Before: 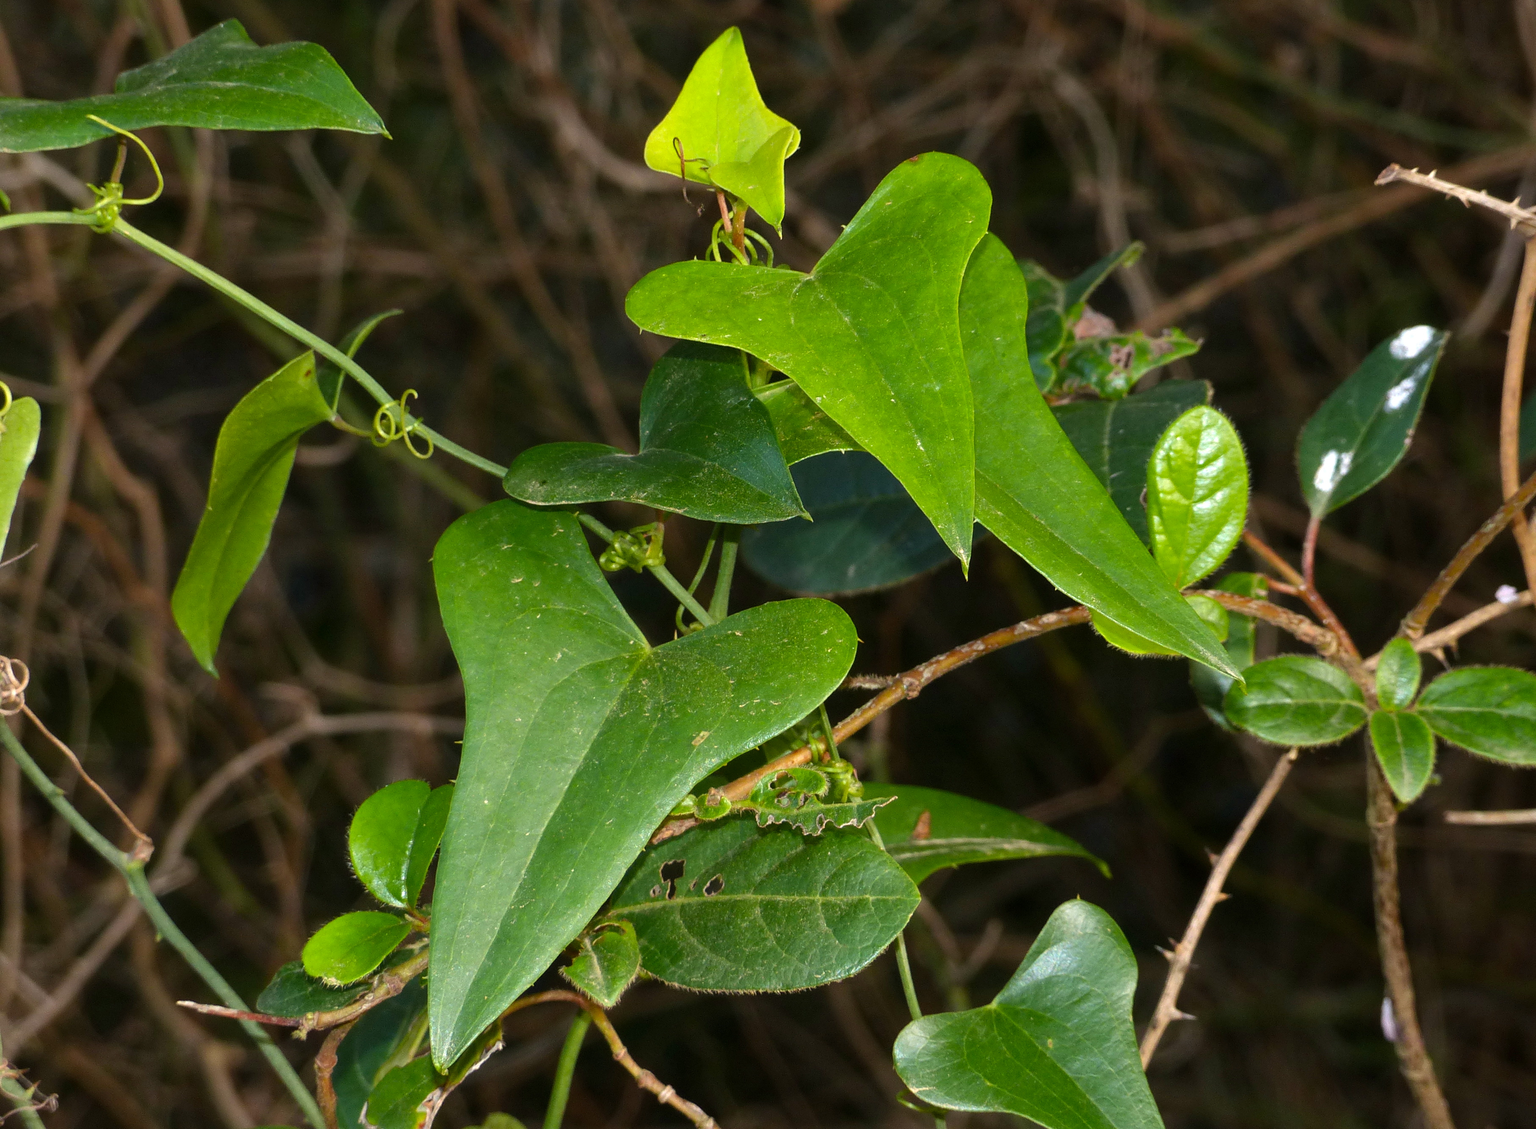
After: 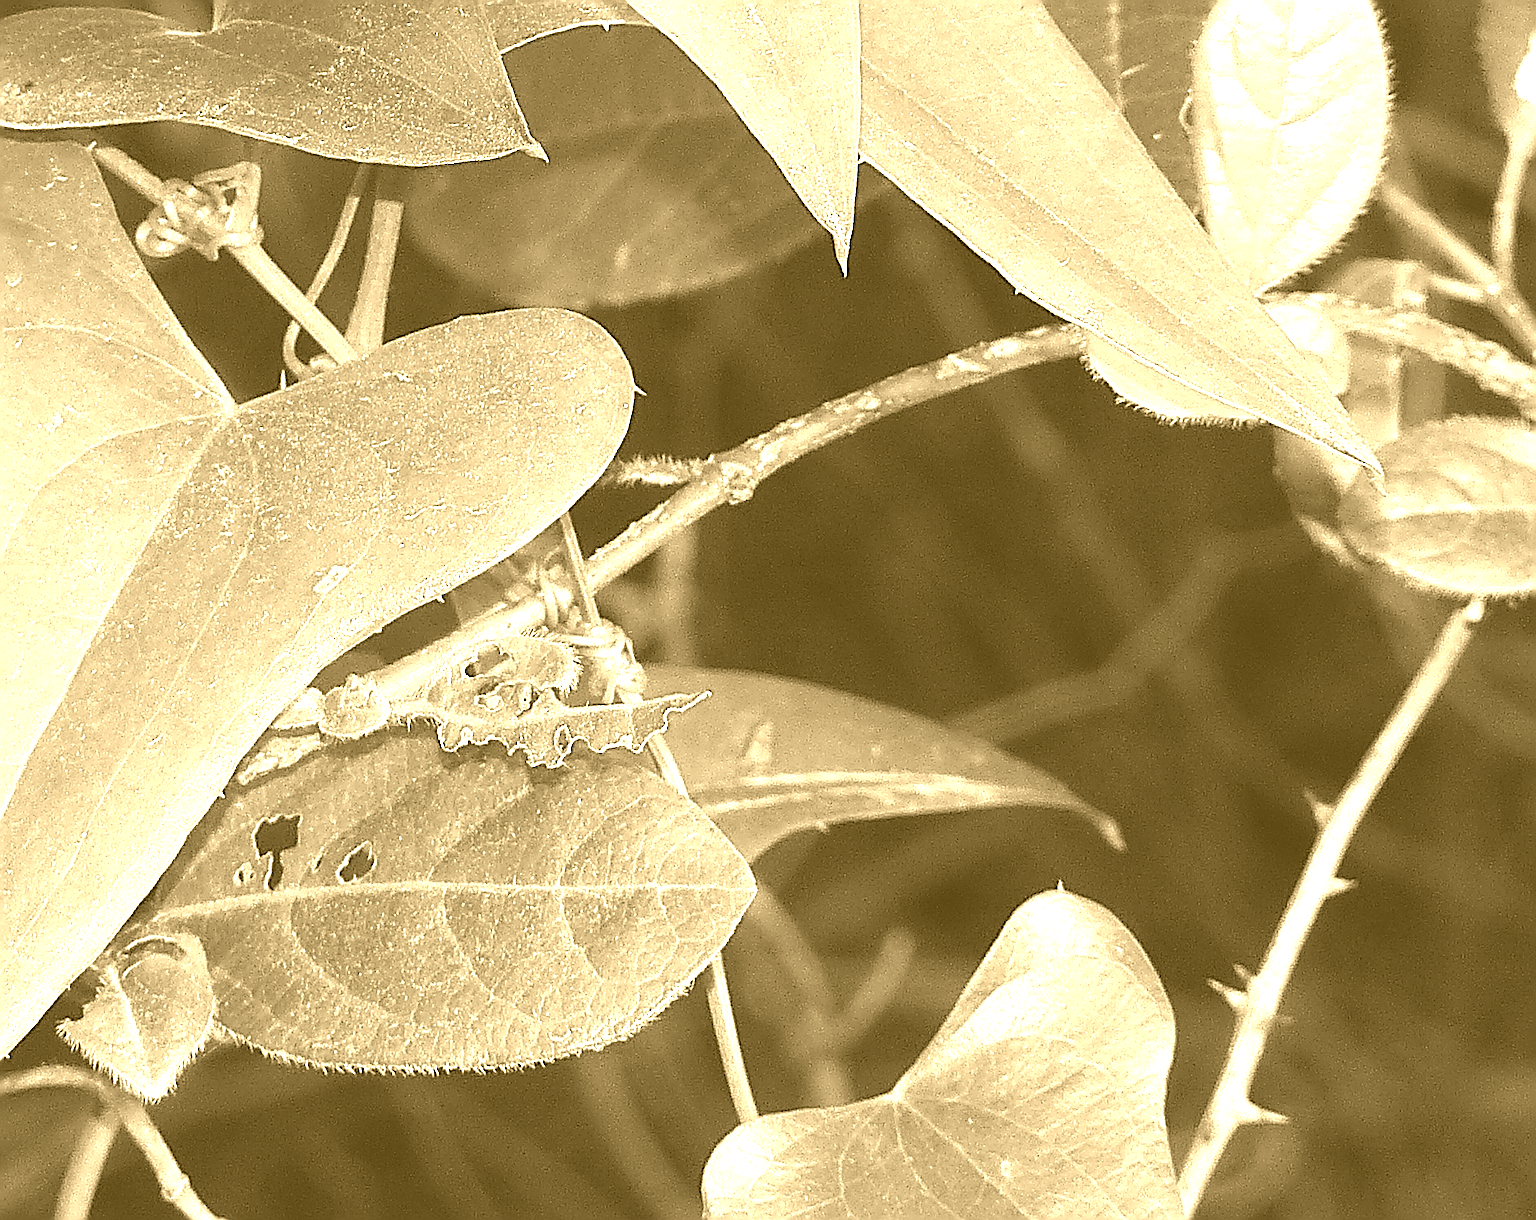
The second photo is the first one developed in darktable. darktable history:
exposure: black level correction 0, exposure 0.6 EV, compensate exposure bias true, compensate highlight preservation false
colorize: hue 36°, source mix 100%
sharpen: amount 2
crop: left 34.479%, top 38.822%, right 13.718%, bottom 5.172%
